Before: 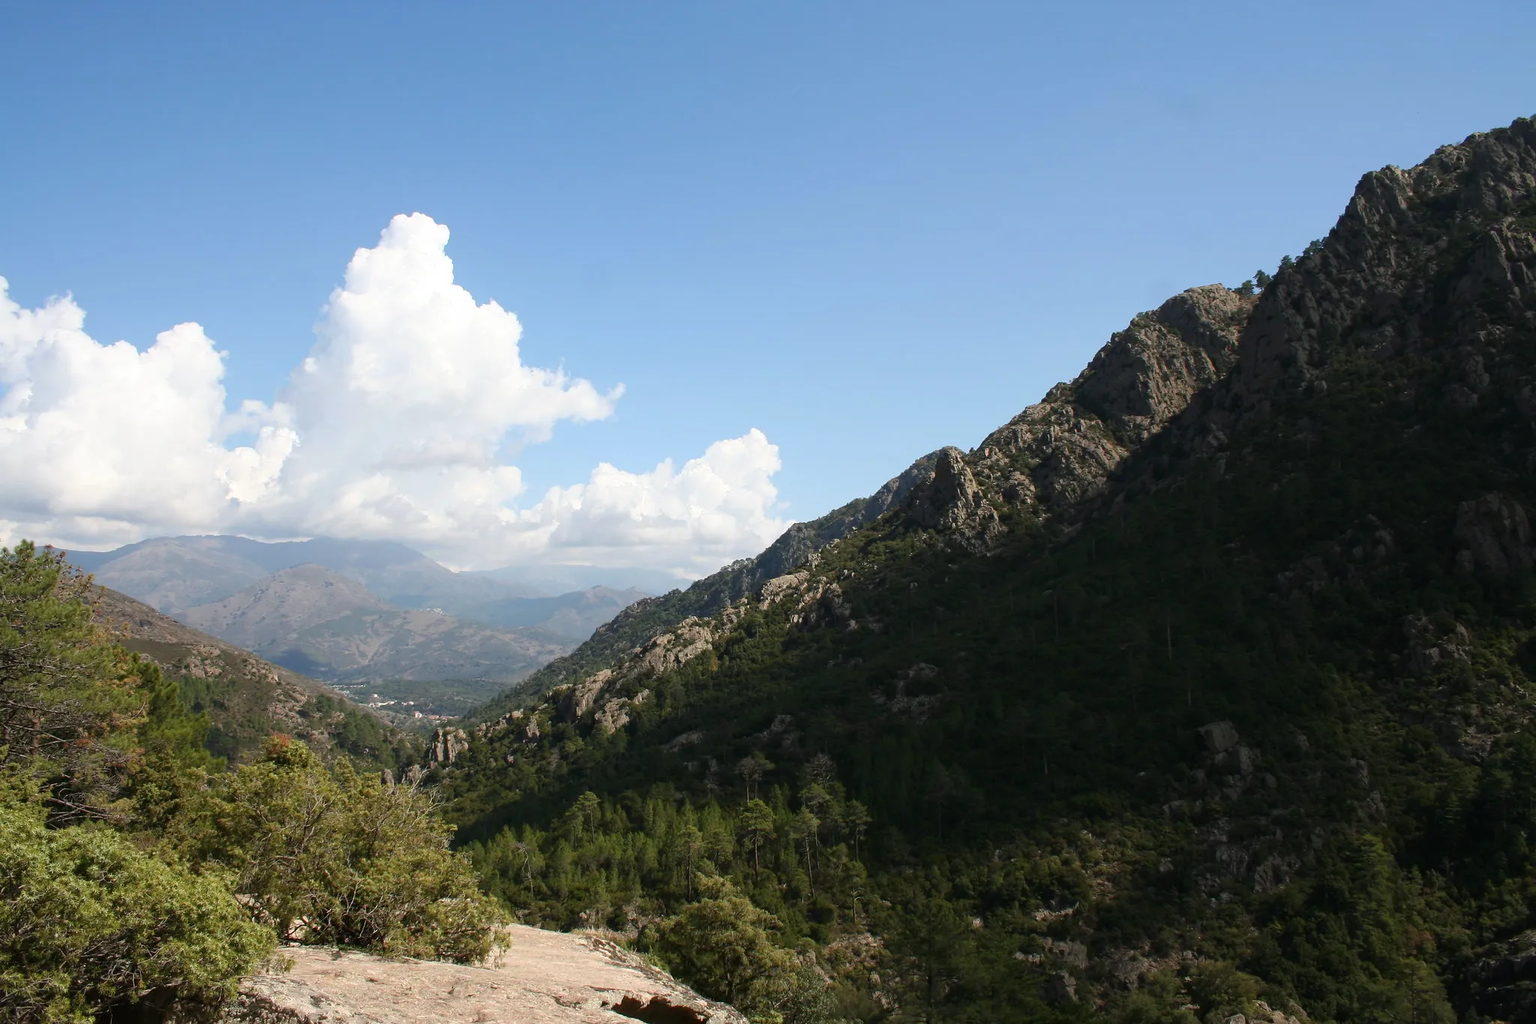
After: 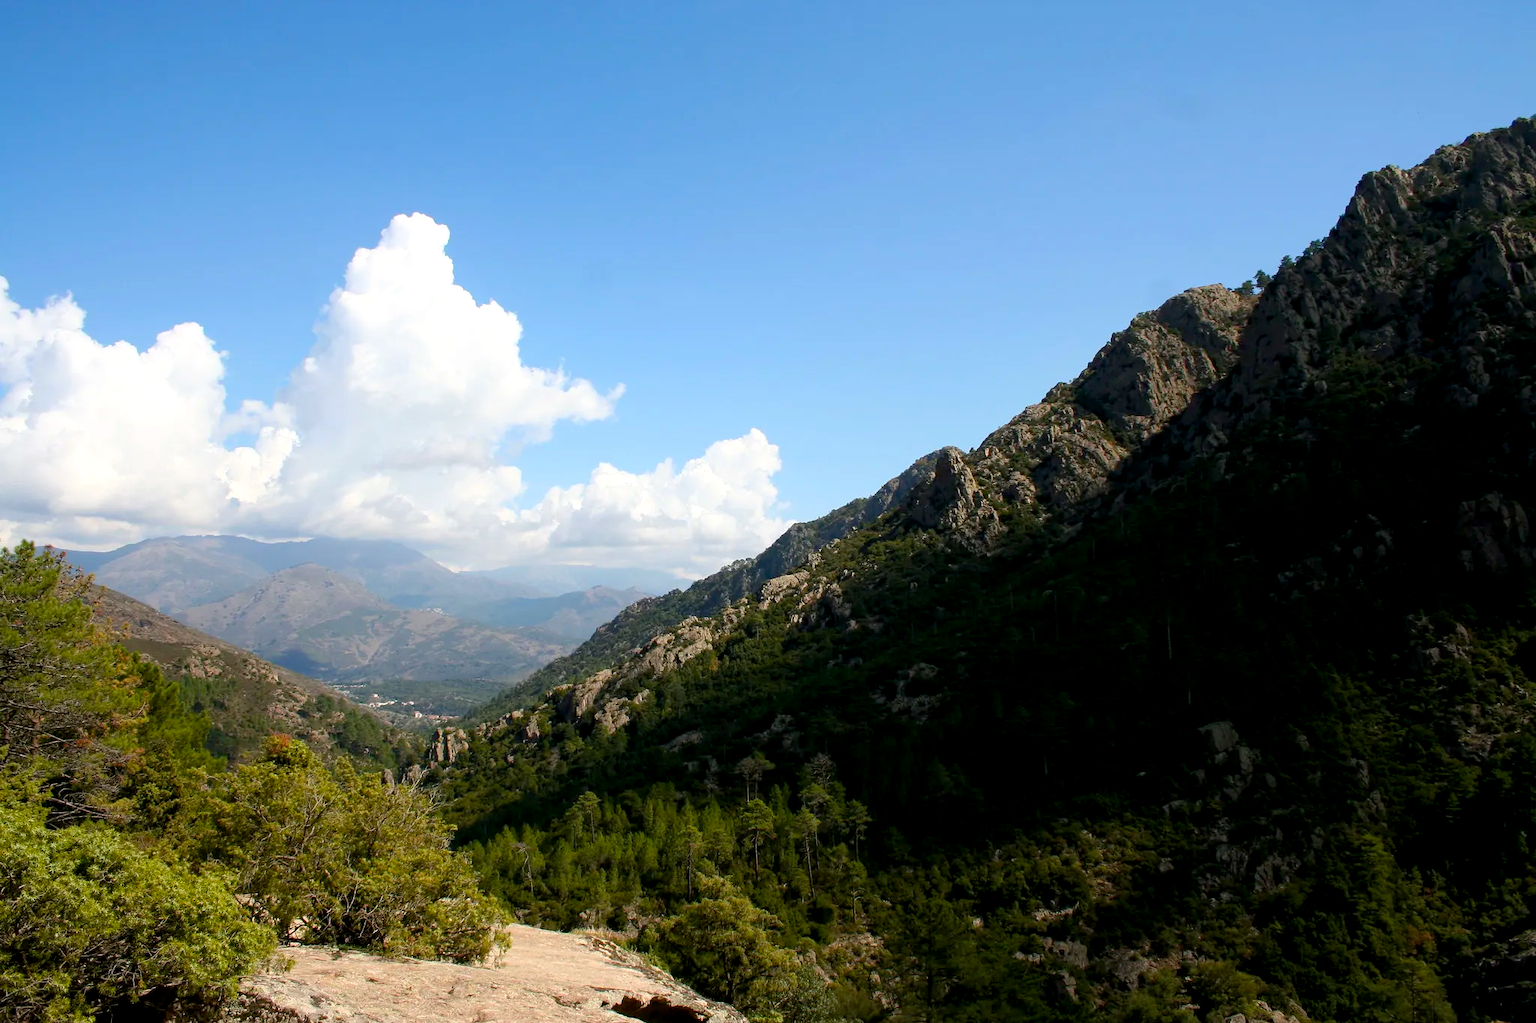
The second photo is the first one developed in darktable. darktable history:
color balance rgb: perceptual saturation grading › global saturation 30%, global vibrance 10%
exposure: black level correction 0.007, exposure 0.093 EV, compensate highlight preservation false
